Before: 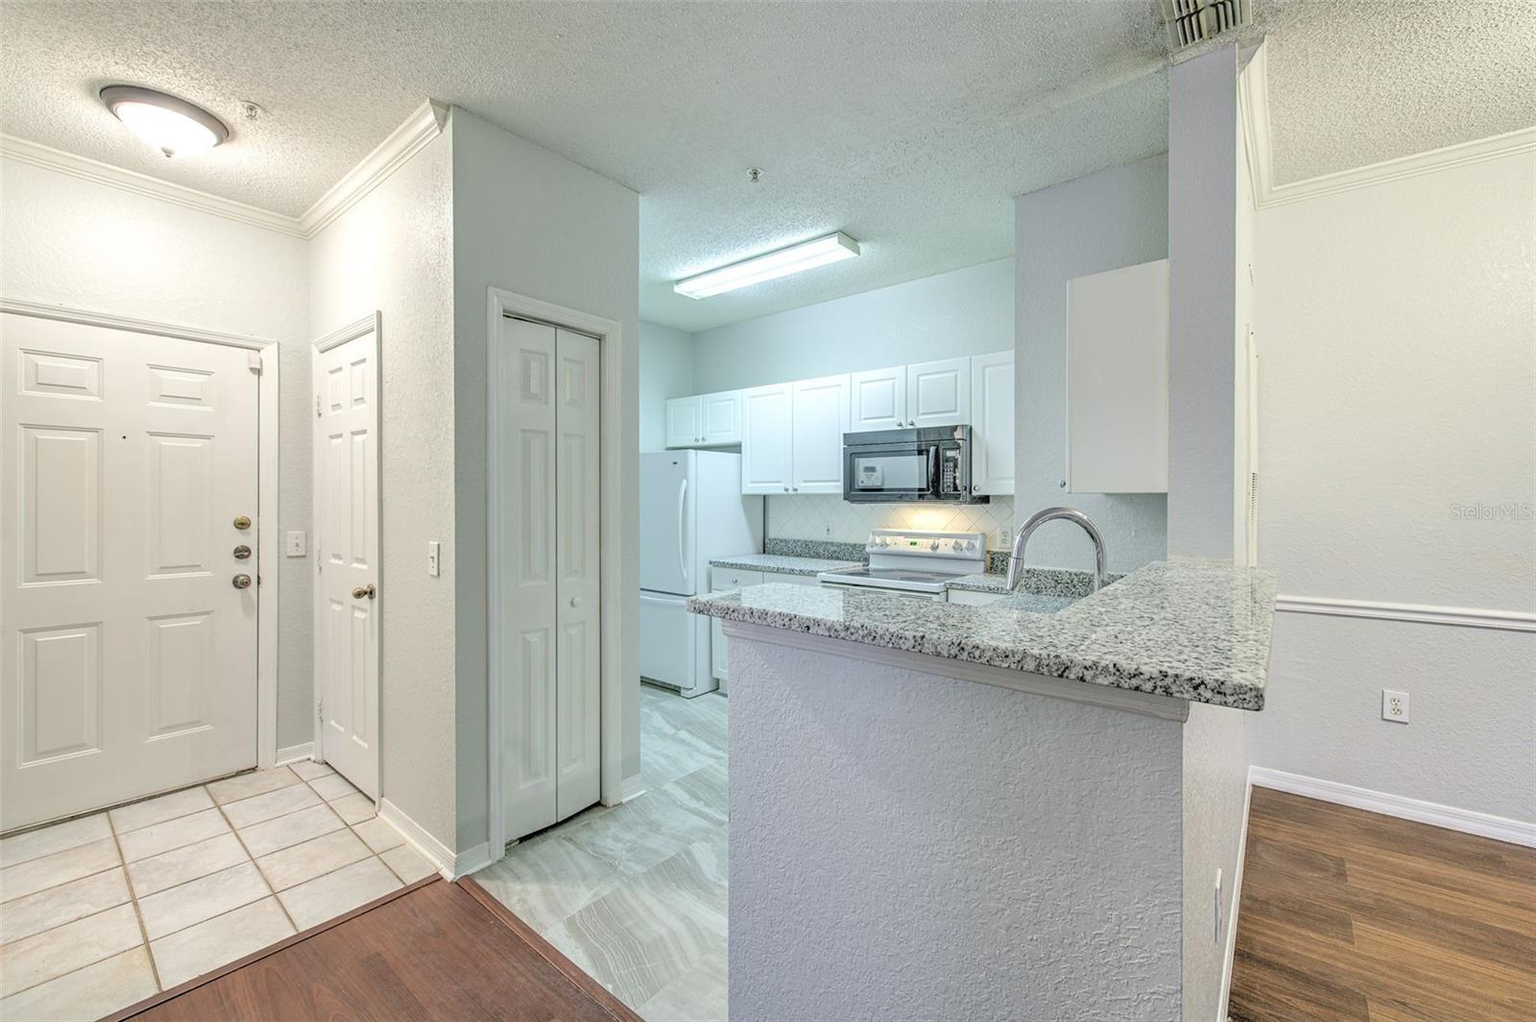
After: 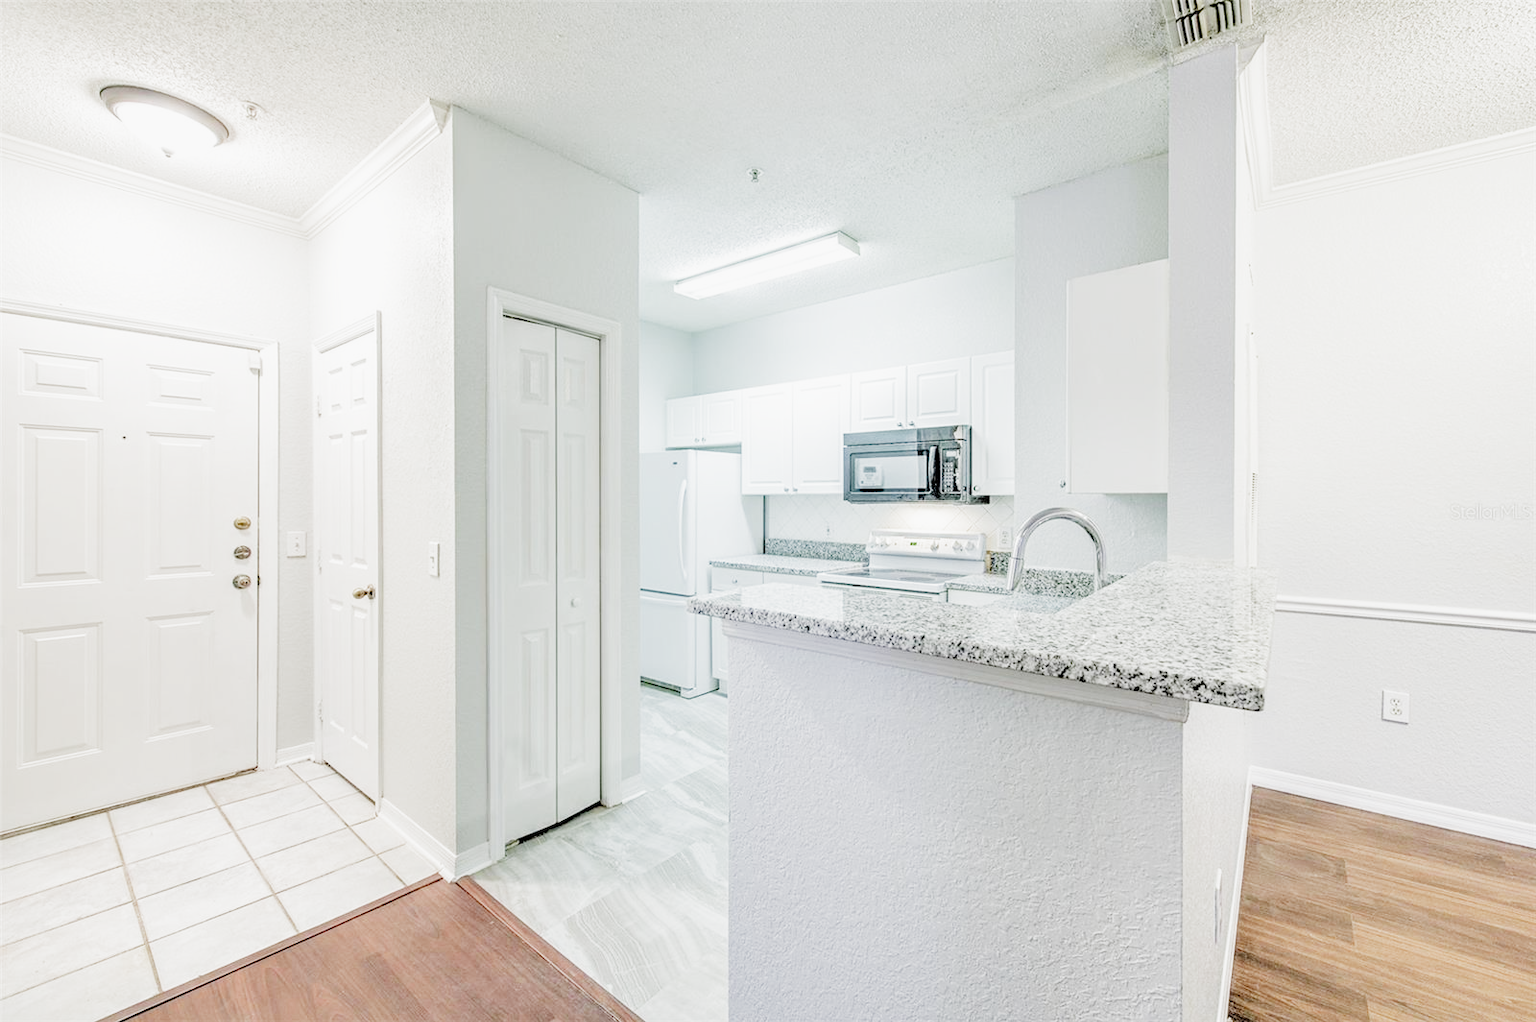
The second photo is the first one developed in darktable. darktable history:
exposure: exposure 0.352 EV, compensate highlight preservation false
tone equalizer: -8 EV -1.07 EV, -7 EV -1.01 EV, -6 EV -0.891 EV, -5 EV -0.595 EV, -3 EV 0.546 EV, -2 EV 0.843 EV, -1 EV 0.994 EV, +0 EV 1.05 EV, mask exposure compensation -0.49 EV
filmic rgb: black relative exposure -7.65 EV, white relative exposure 4.56 EV, threshold 5.98 EV, hardness 3.61, preserve chrominance no, color science v5 (2021), enable highlight reconstruction true
color zones: curves: ch1 [(0.239, 0.552) (0.75, 0.5)]; ch2 [(0.25, 0.462) (0.749, 0.457)]
